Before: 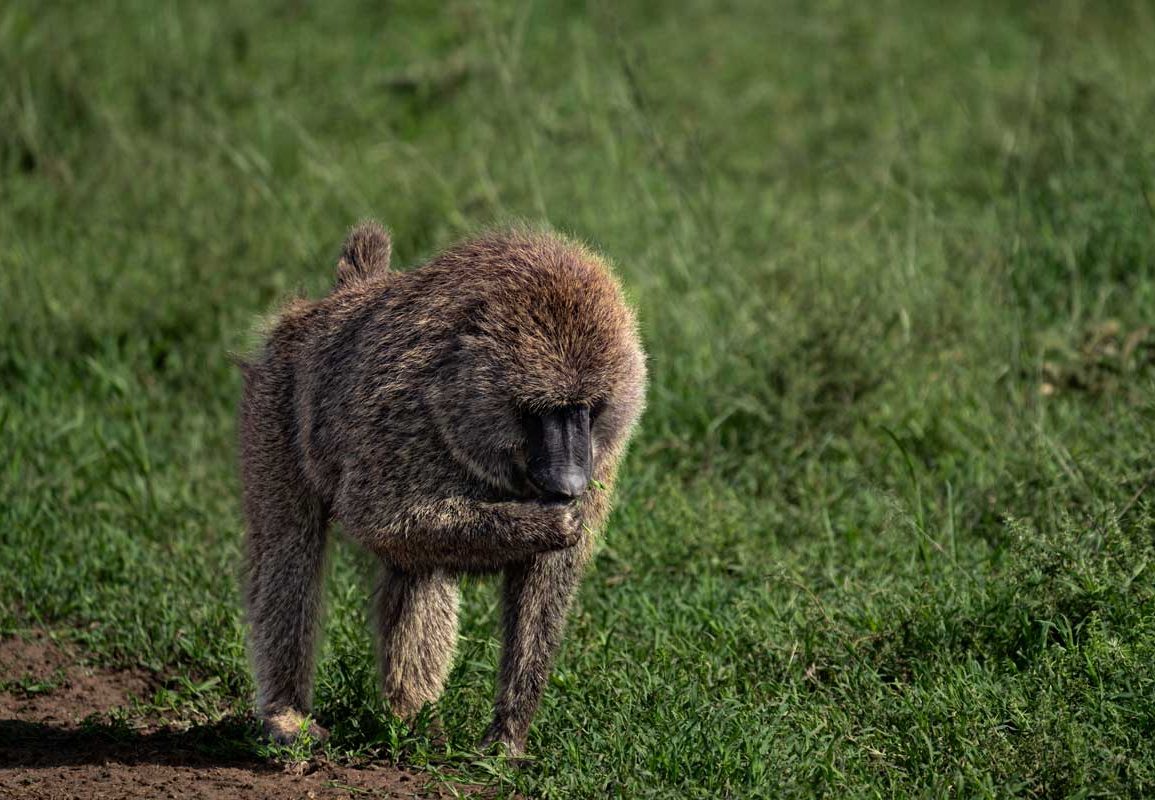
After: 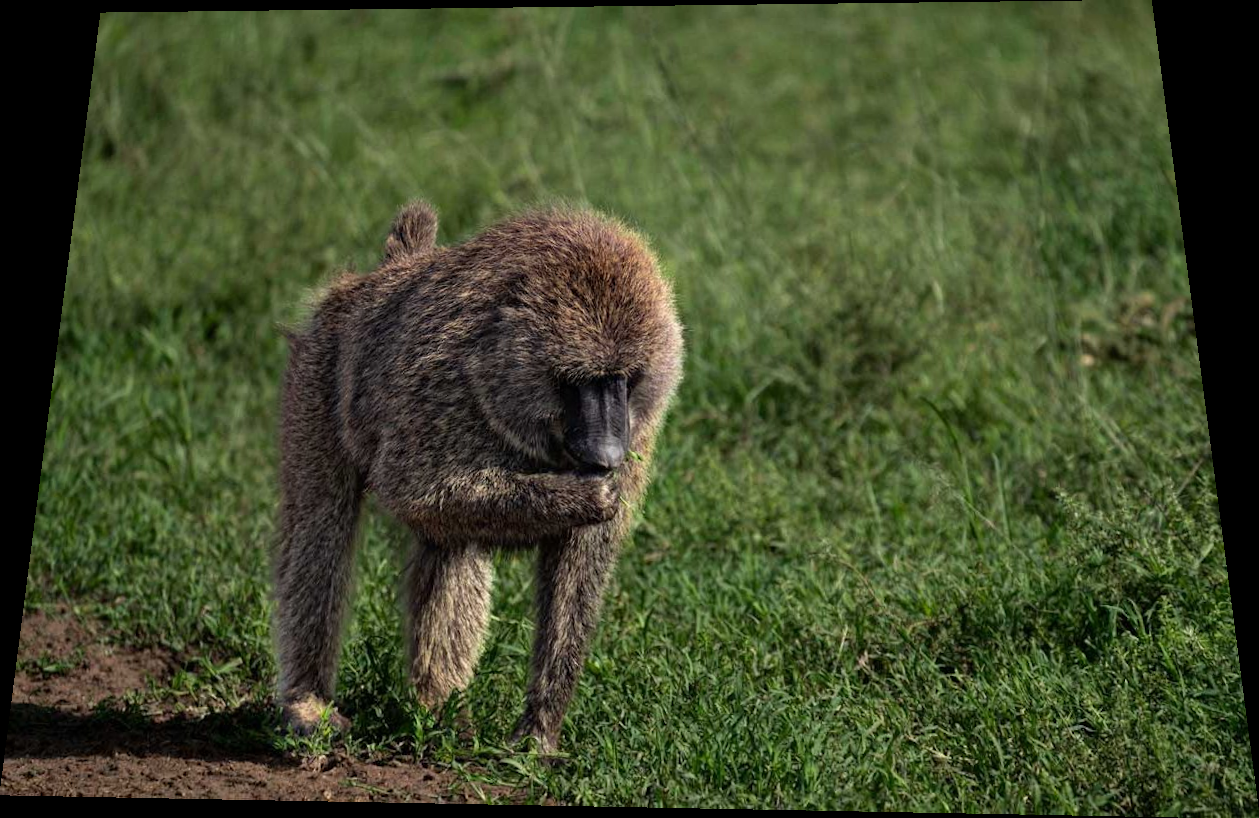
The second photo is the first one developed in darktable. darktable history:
tone equalizer: on, module defaults
rotate and perspective: rotation 0.128°, lens shift (vertical) -0.181, lens shift (horizontal) -0.044, shear 0.001, automatic cropping off
